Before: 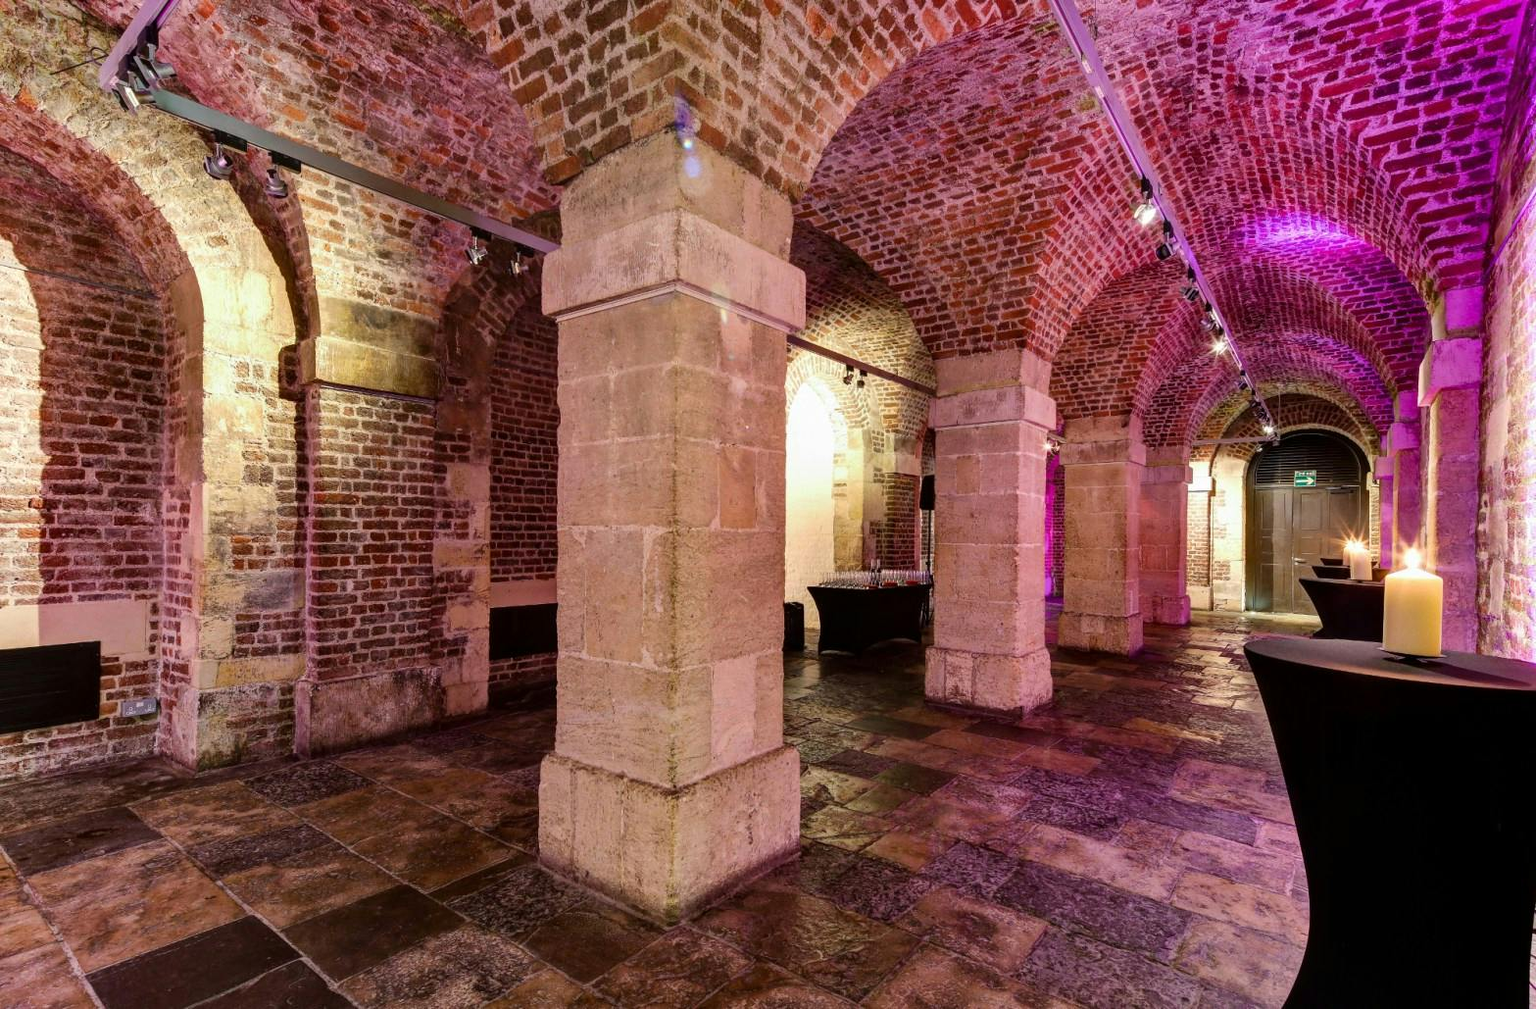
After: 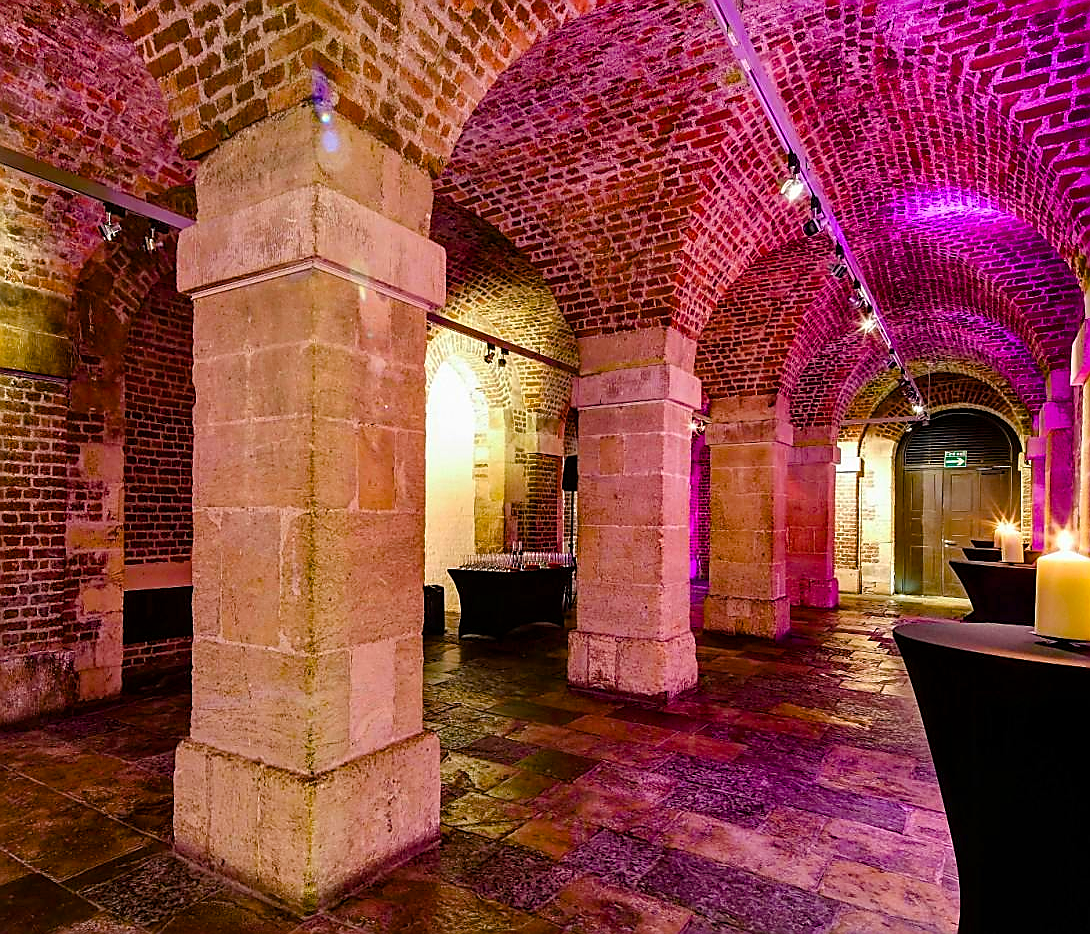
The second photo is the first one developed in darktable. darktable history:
color balance rgb: perceptual saturation grading › global saturation 20%, perceptual saturation grading › highlights -25%, perceptual saturation grading › shadows 25%, global vibrance 50%
crop and rotate: left 24.034%, top 2.838%, right 6.406%, bottom 6.299%
sharpen: radius 1.4, amount 1.25, threshold 0.7
